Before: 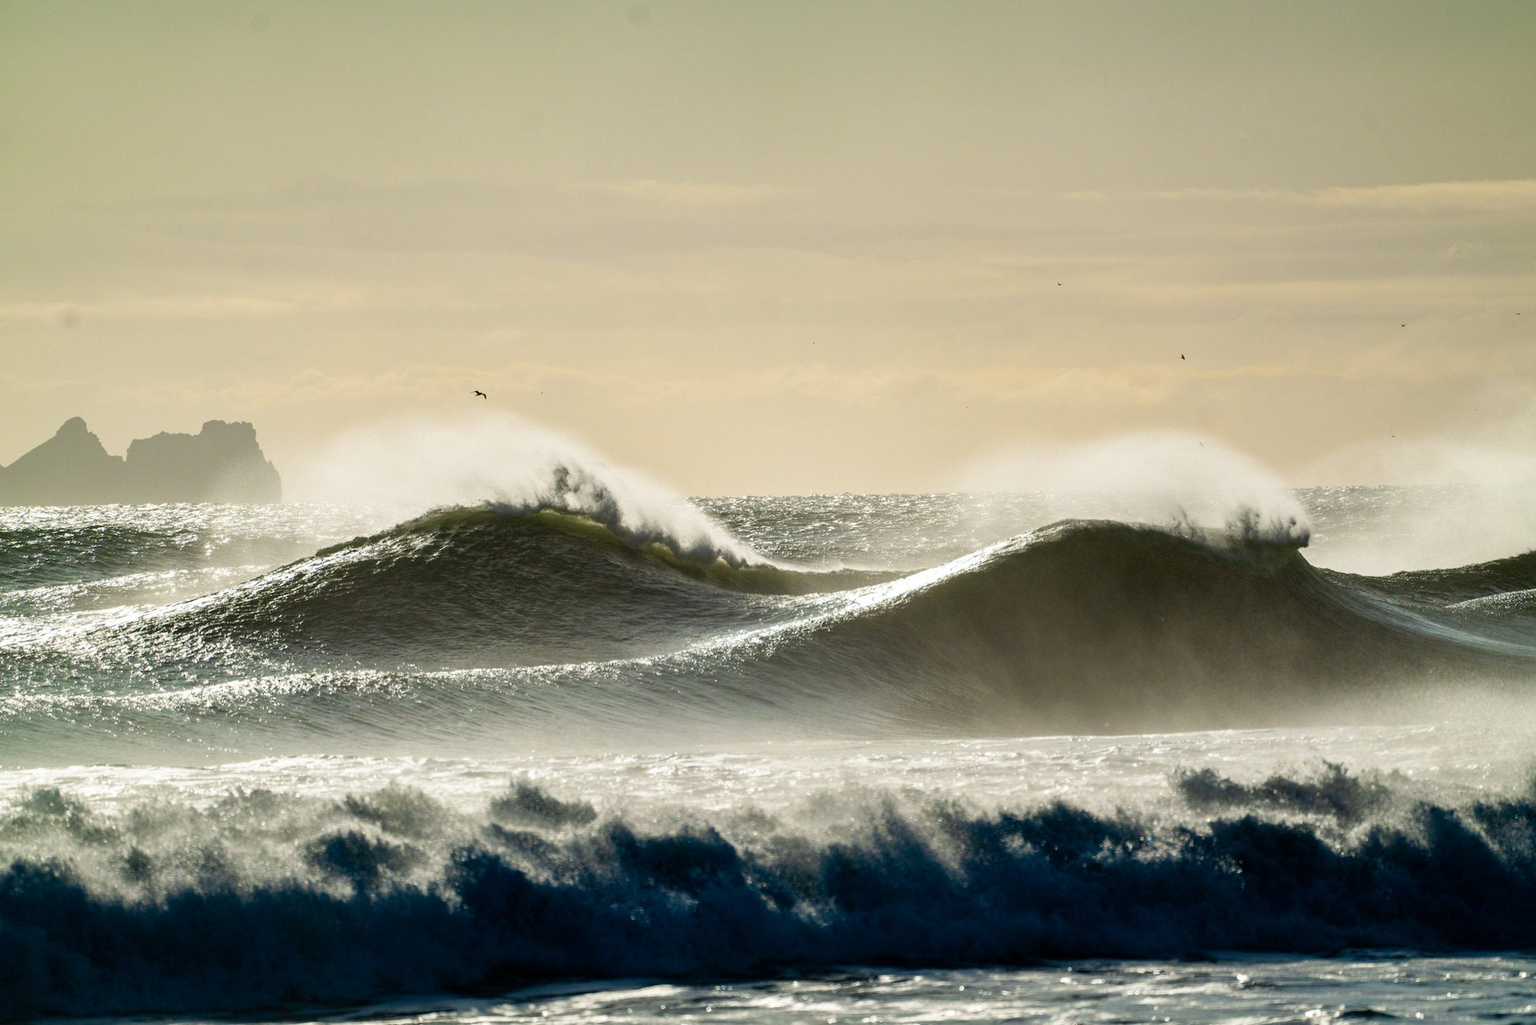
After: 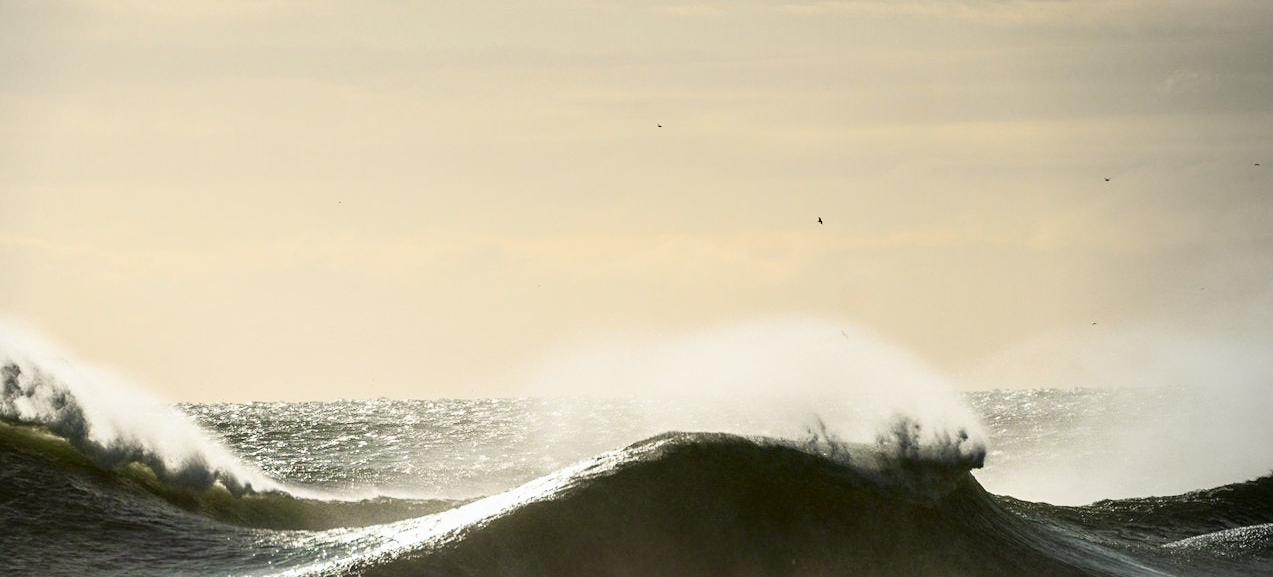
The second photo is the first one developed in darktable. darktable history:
shadows and highlights: shadows -62.32, white point adjustment -5.22, highlights 61.59
vignetting: center (-0.15, 0.013)
crop: left 36.005%, top 18.293%, right 0.31%, bottom 38.444%
sharpen: amount 0.2
